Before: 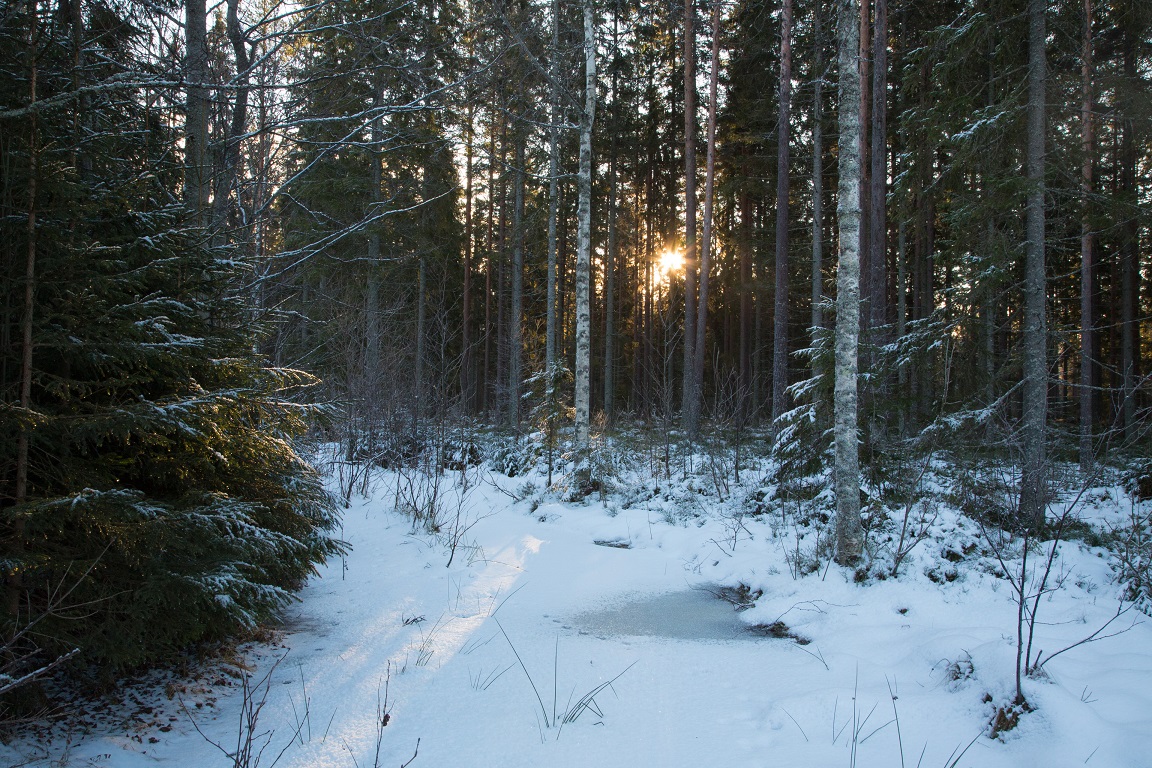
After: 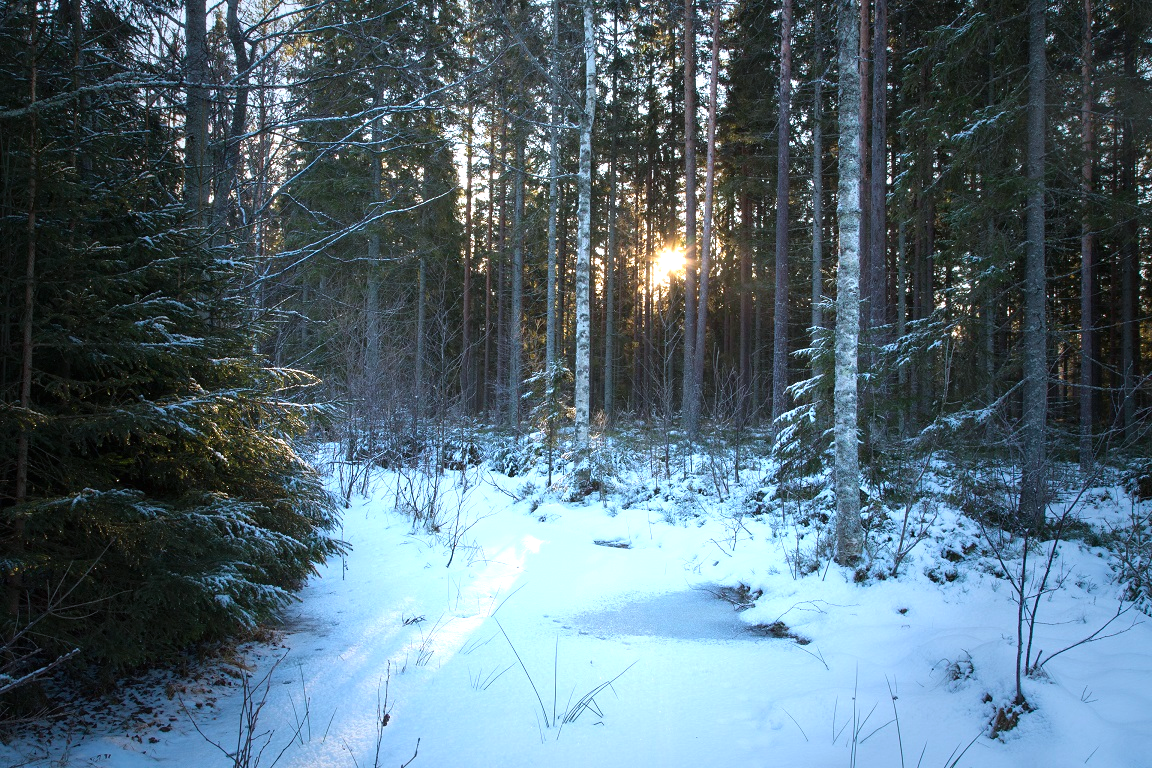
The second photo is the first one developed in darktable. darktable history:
color calibration: x 0.37, y 0.382, temperature 4316.97 K
vignetting: fall-off start 40.26%, fall-off radius 41.28%, saturation 0.052
exposure: black level correction 0, exposure 1.2 EV, compensate exposure bias true, compensate highlight preservation false
